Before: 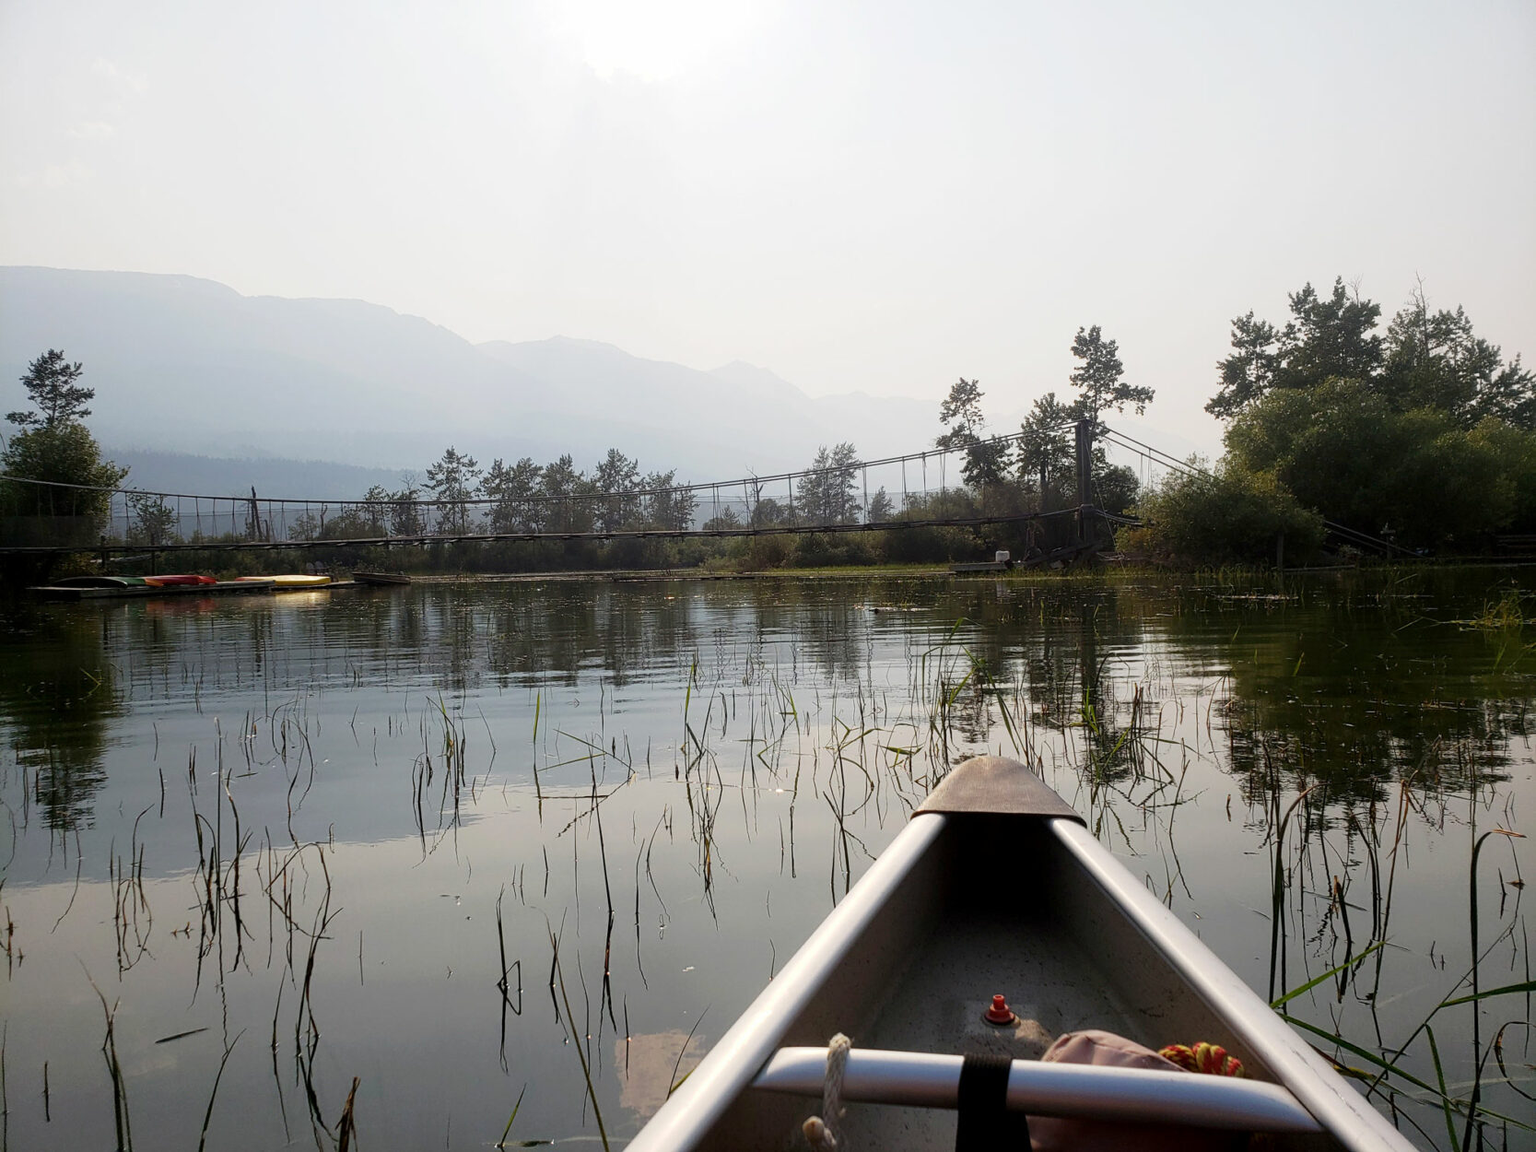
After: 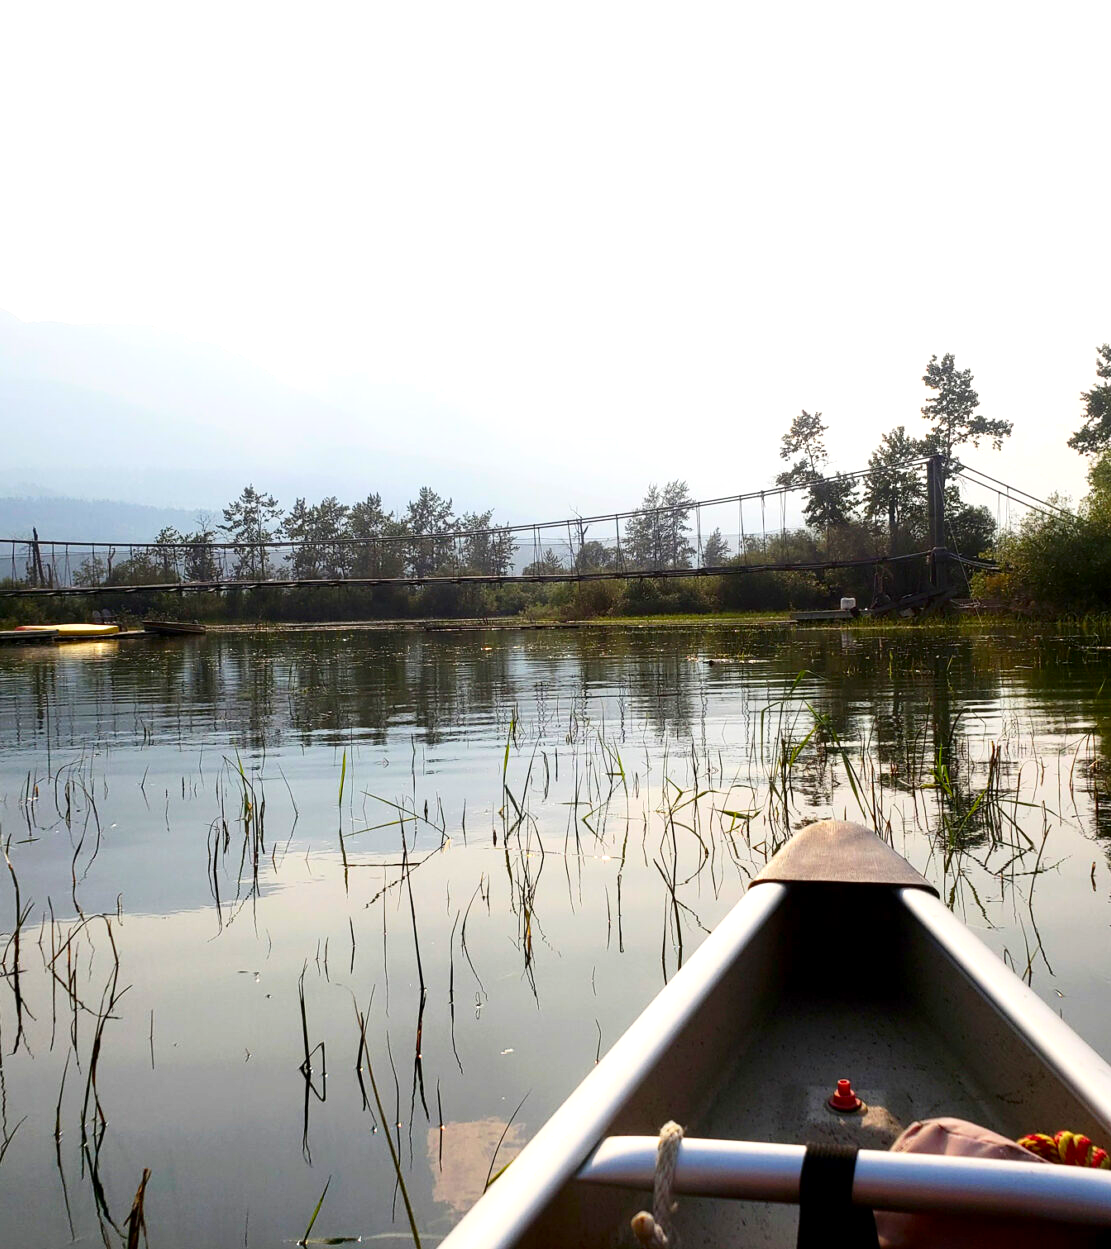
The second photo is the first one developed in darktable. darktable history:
contrast brightness saturation: contrast 0.16, saturation 0.32
exposure: black level correction 0.001, exposure 0.5 EV, compensate exposure bias true, compensate highlight preservation false
crop and rotate: left 14.436%, right 18.898%
